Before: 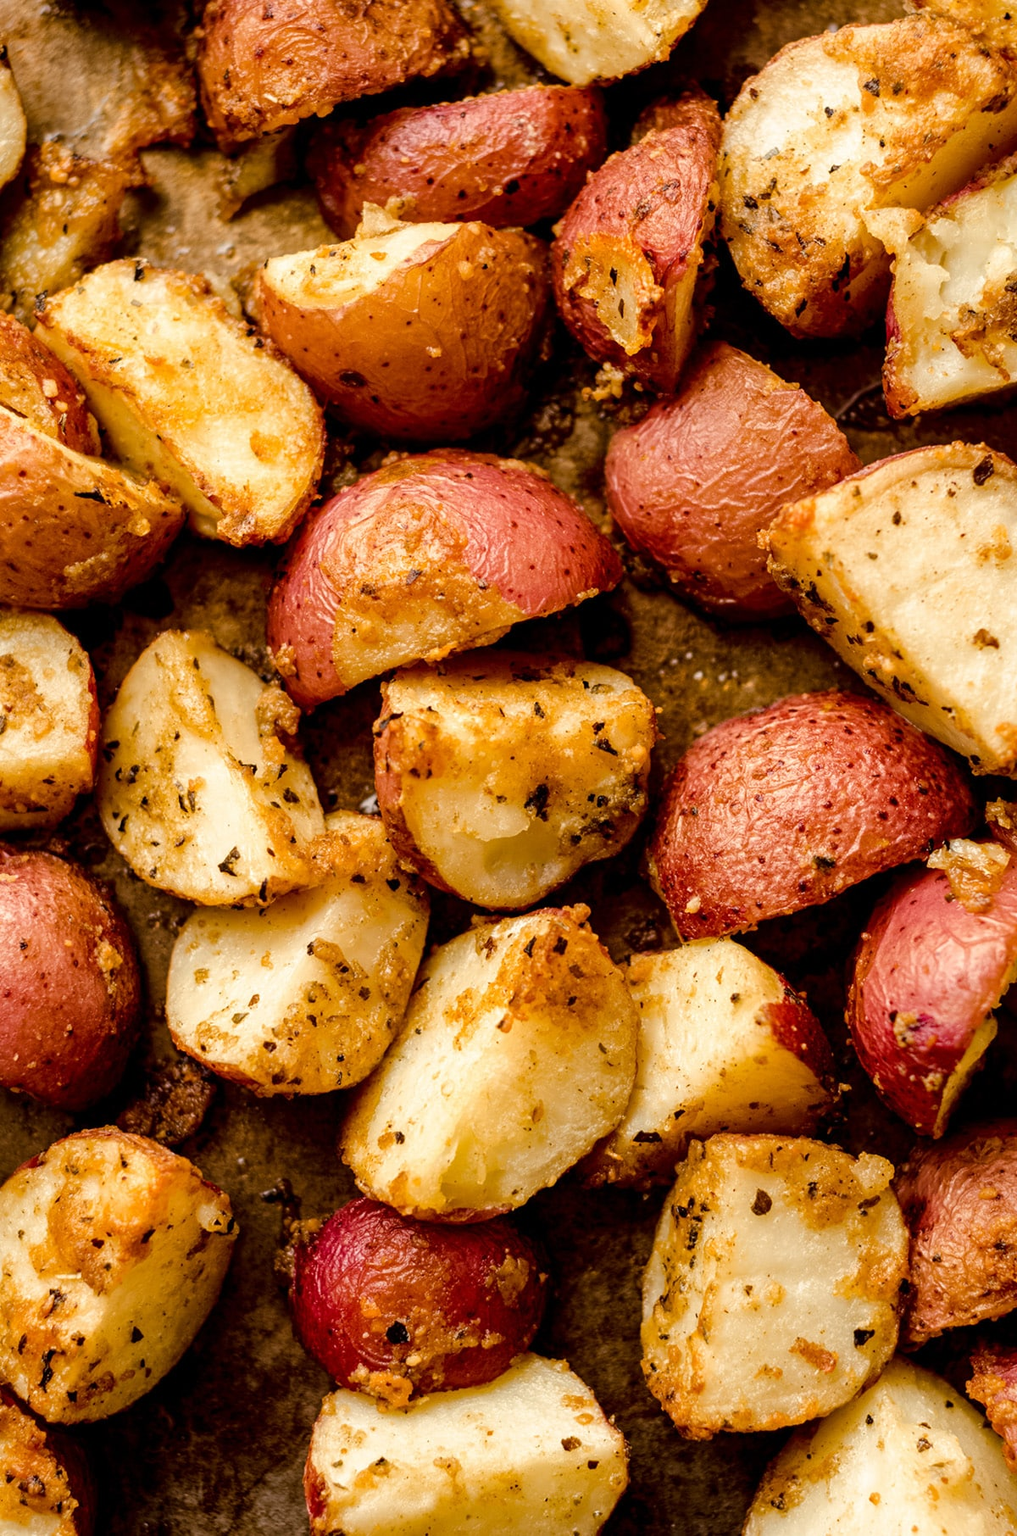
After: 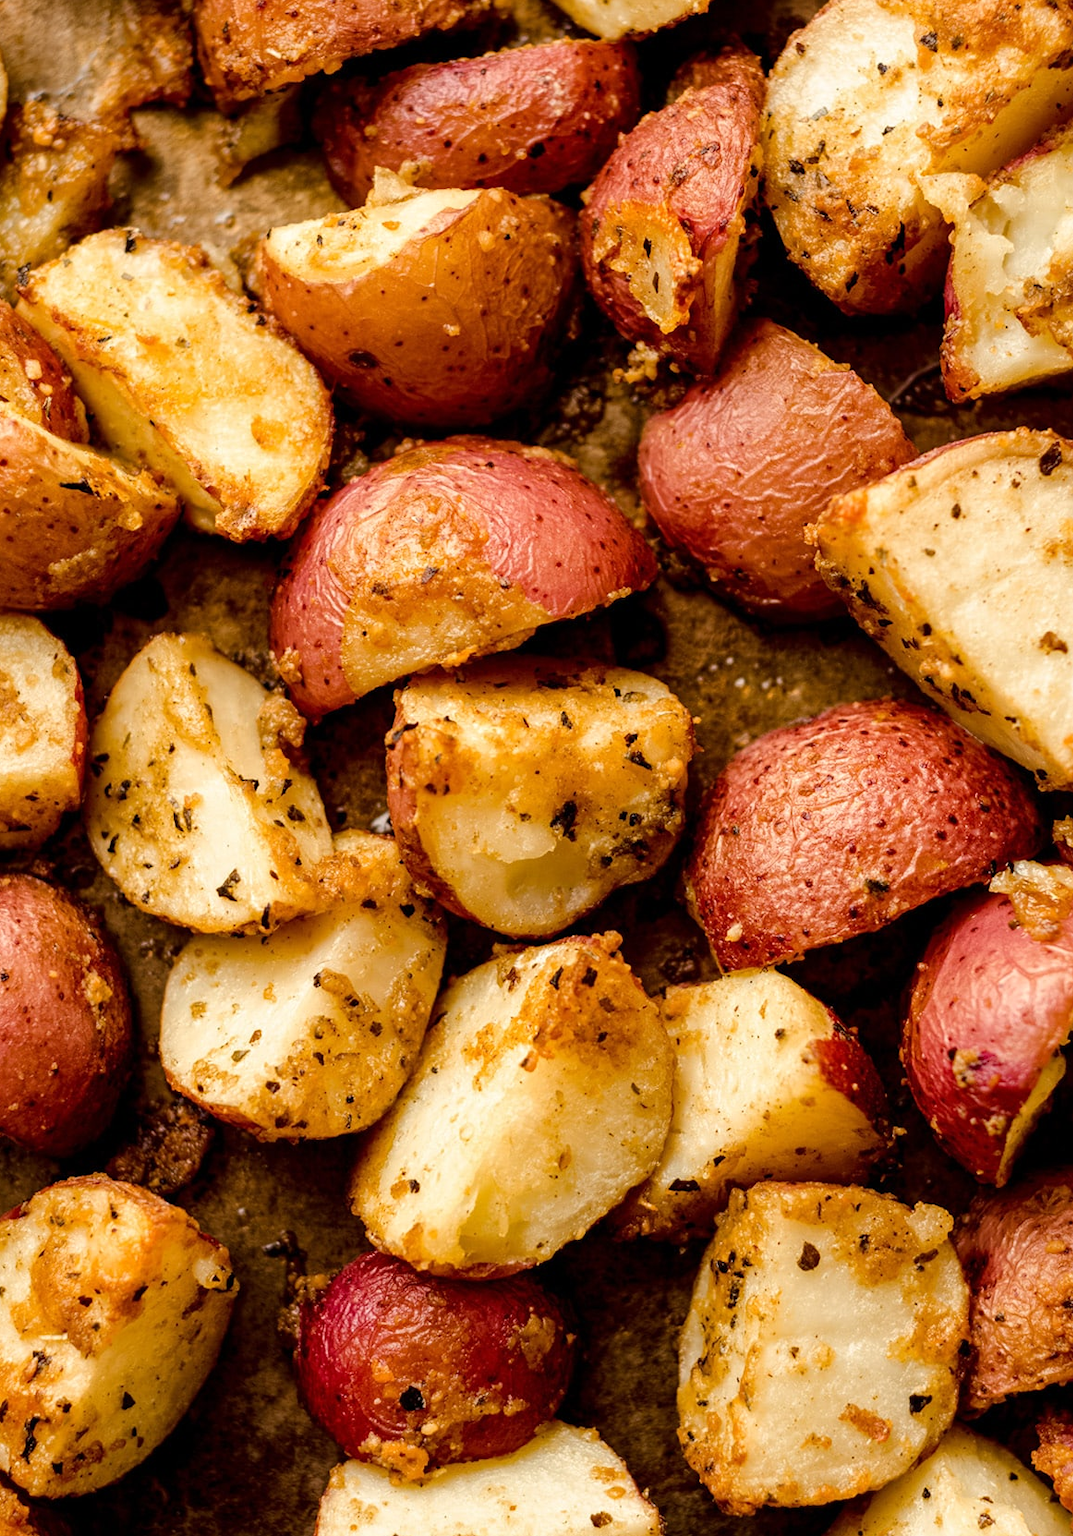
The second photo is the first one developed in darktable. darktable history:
crop: left 1.964%, top 3.251%, right 1.122%, bottom 4.933%
tone equalizer: on, module defaults
